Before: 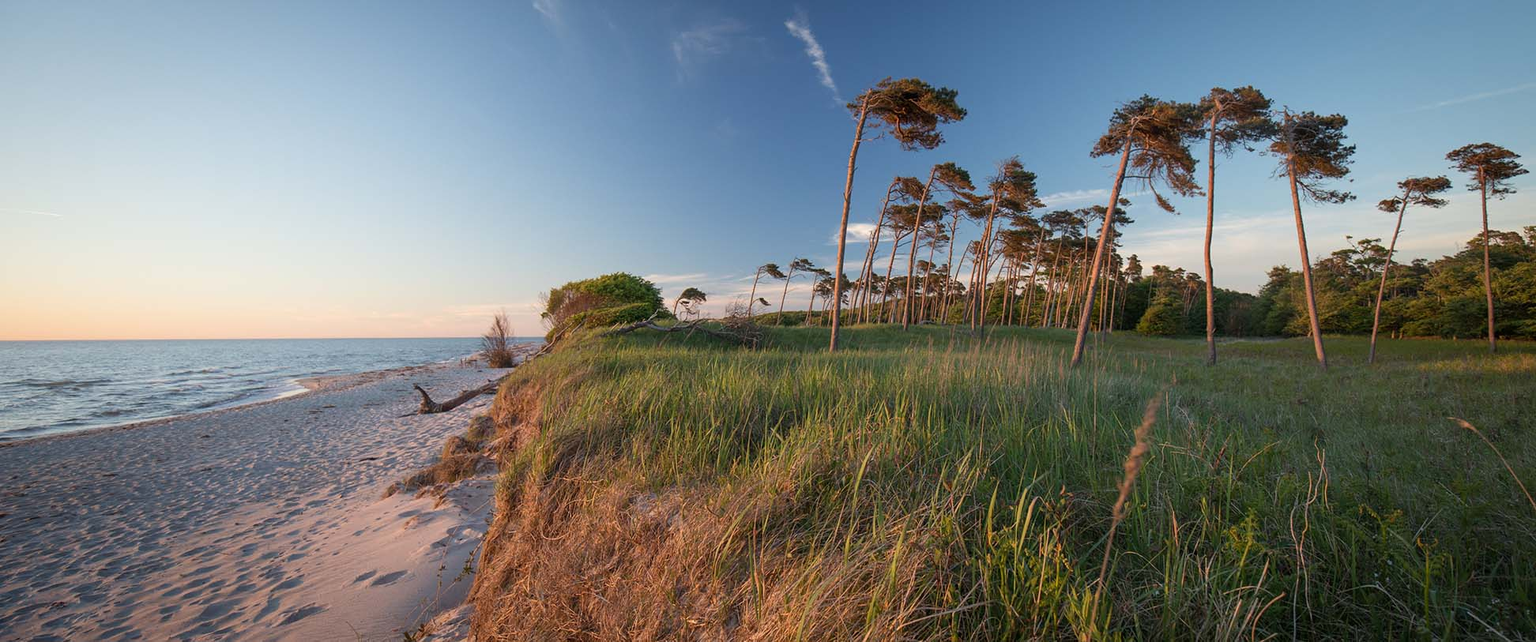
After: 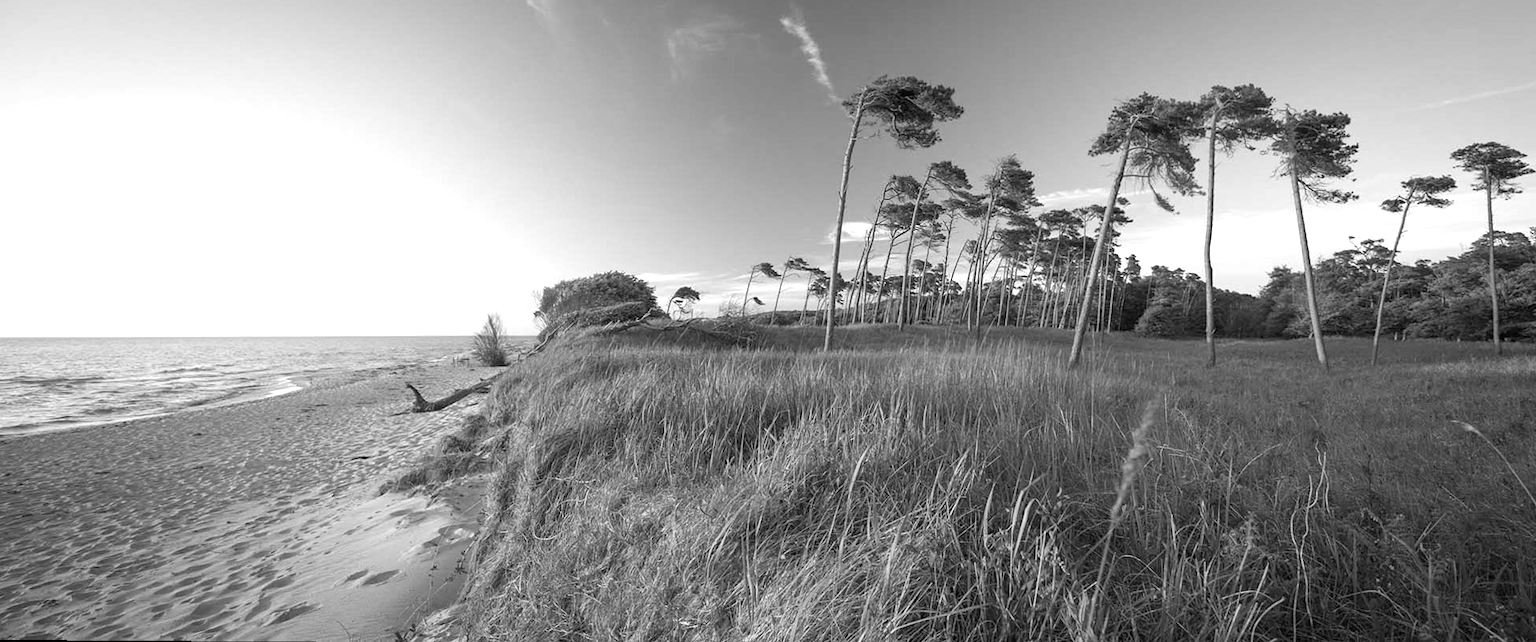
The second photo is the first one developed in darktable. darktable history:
rotate and perspective: rotation 0.192°, lens shift (horizontal) -0.015, crop left 0.005, crop right 0.996, crop top 0.006, crop bottom 0.99
monochrome: on, module defaults
exposure: exposure 0.785 EV, compensate highlight preservation false
